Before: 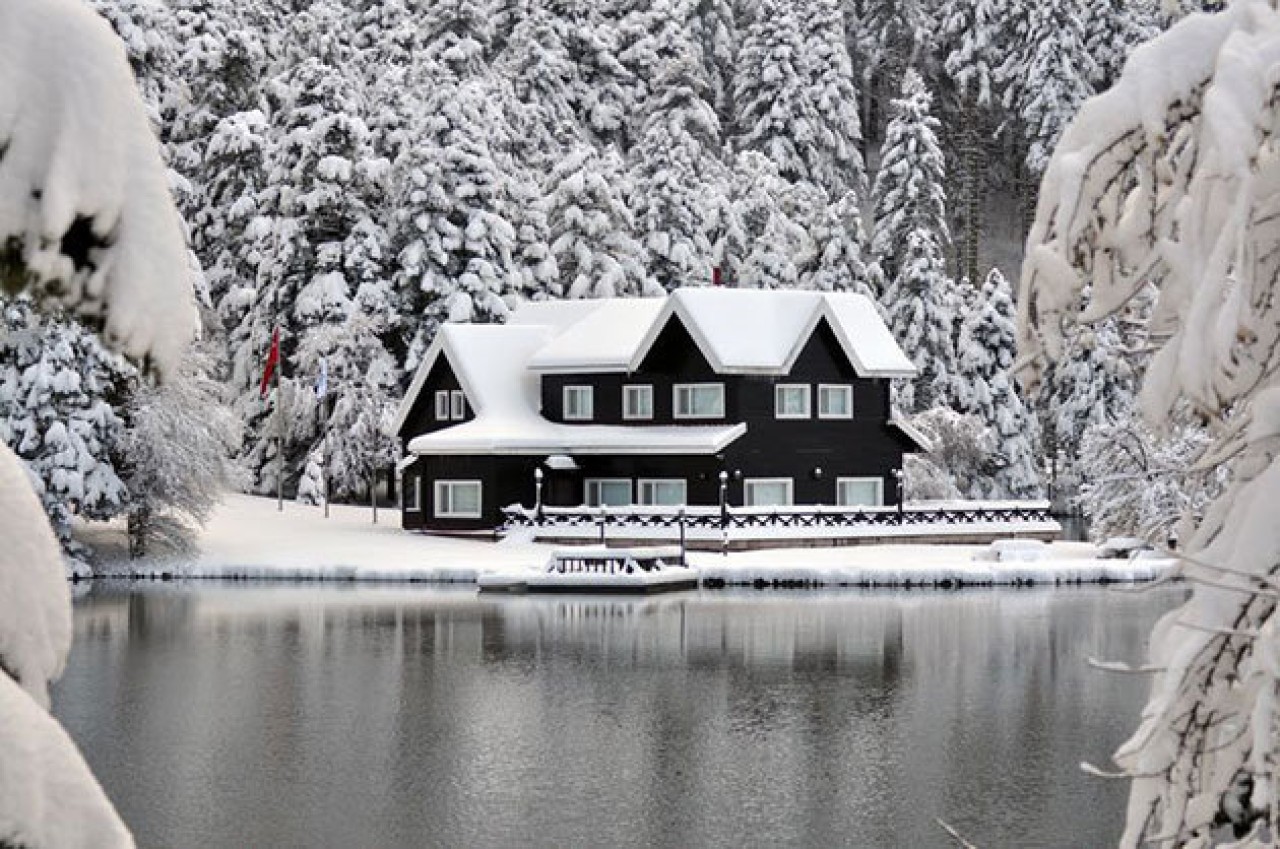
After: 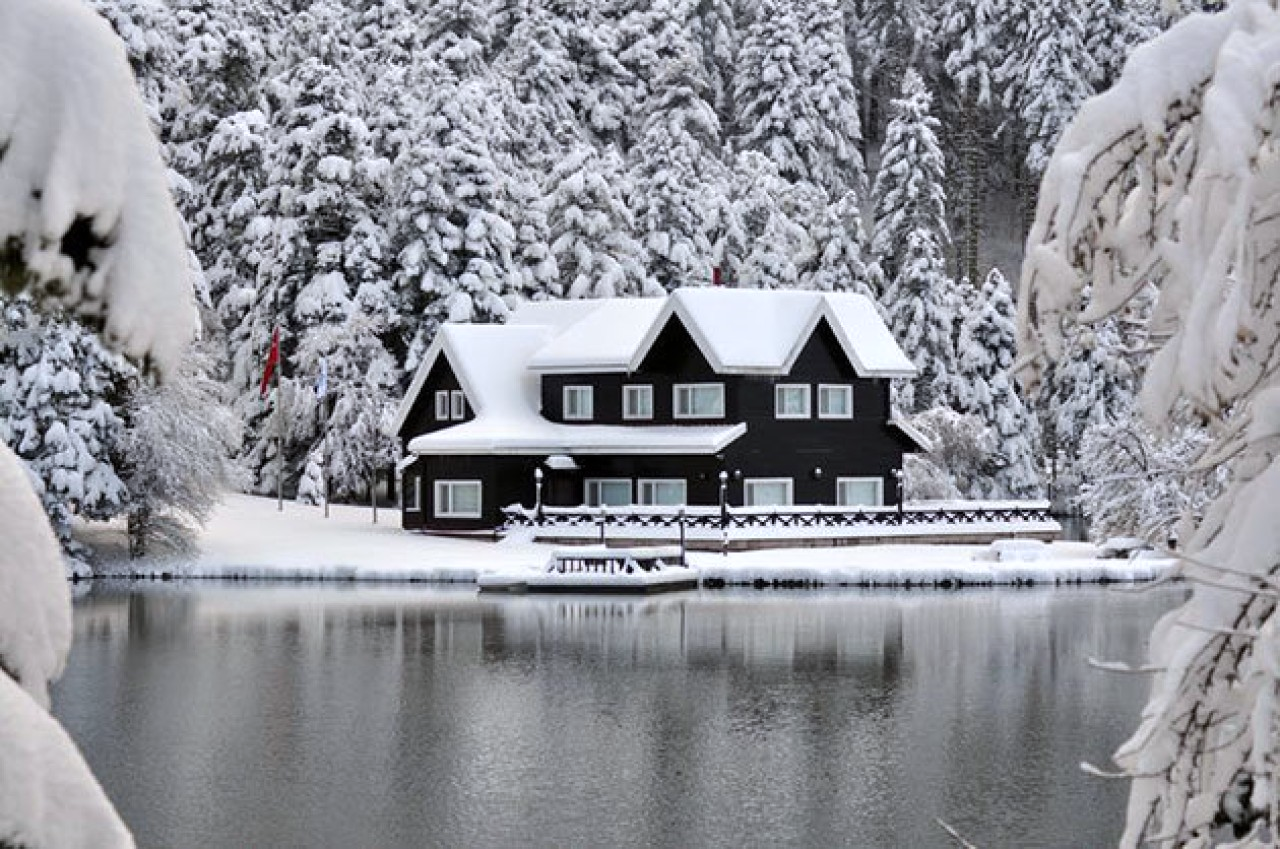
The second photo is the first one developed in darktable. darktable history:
exposure: compensate exposure bias true, compensate highlight preservation false
white balance: red 0.983, blue 1.036
